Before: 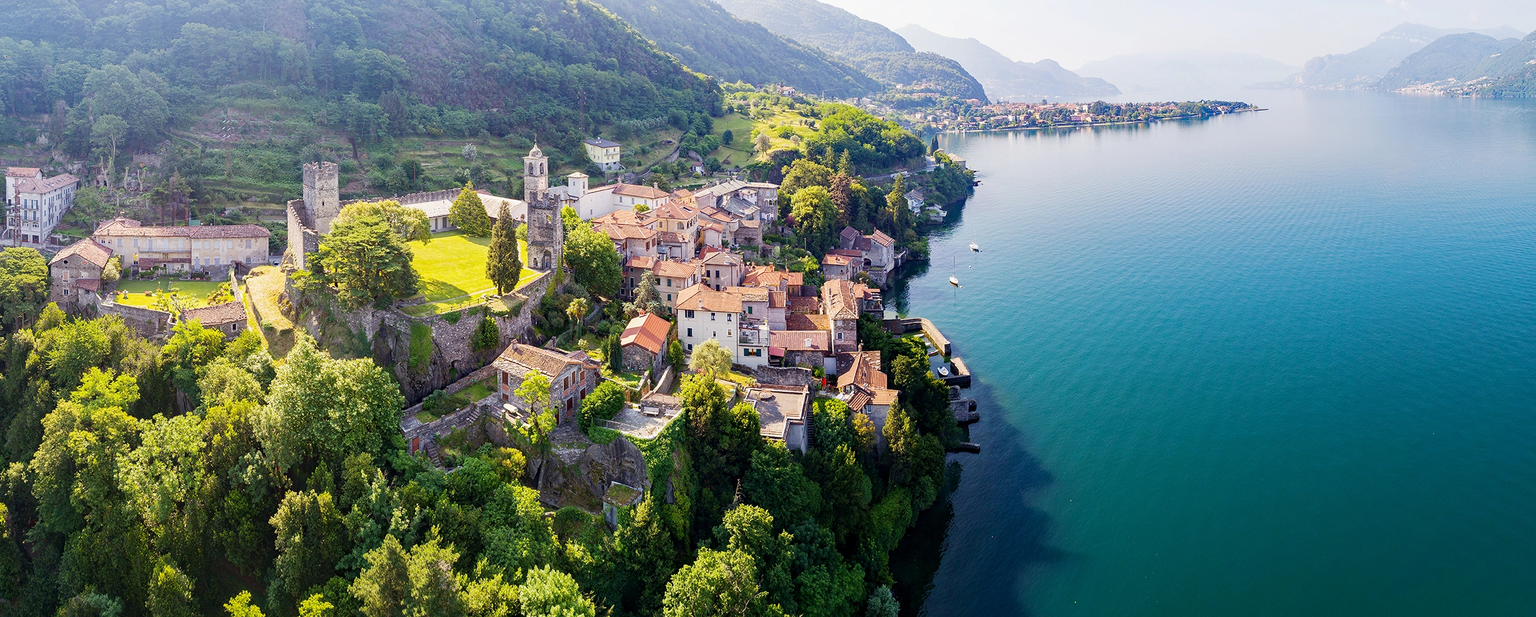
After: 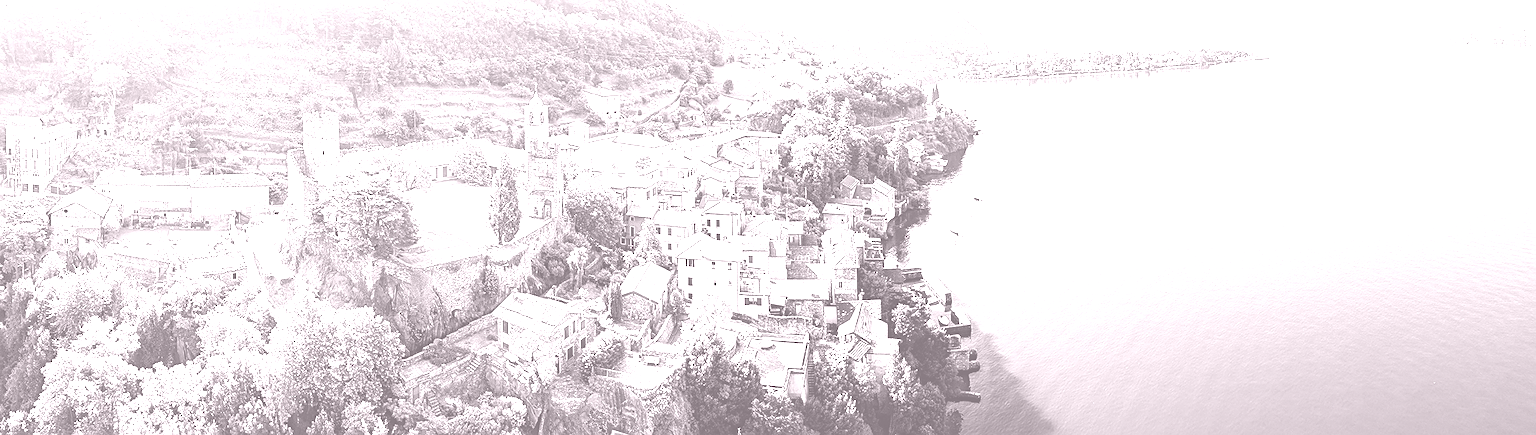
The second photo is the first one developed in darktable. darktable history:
color balance rgb: perceptual saturation grading › global saturation -0.31%, global vibrance -8%, contrast -13%, saturation formula JzAzBz (2021)
color correction: highlights a* -0.95, highlights b* 4.5, shadows a* 3.55
sharpen: on, module defaults
tone curve: curves: ch0 [(0, 0.021) (0.104, 0.093) (0.236, 0.234) (0.456, 0.566) (0.647, 0.78) (0.864, 0.9) (1, 0.932)]; ch1 [(0, 0) (0.353, 0.344) (0.43, 0.401) (0.479, 0.476) (0.502, 0.504) (0.544, 0.534) (0.566, 0.566) (0.612, 0.621) (0.657, 0.679) (1, 1)]; ch2 [(0, 0) (0.34, 0.314) (0.434, 0.43) (0.5, 0.498) (0.528, 0.536) (0.56, 0.576) (0.595, 0.638) (0.644, 0.729) (1, 1)], color space Lab, independent channels, preserve colors none
crop and rotate: top 8.293%, bottom 20.996%
colorize: hue 25.2°, saturation 83%, source mix 82%, lightness 79%, version 1
